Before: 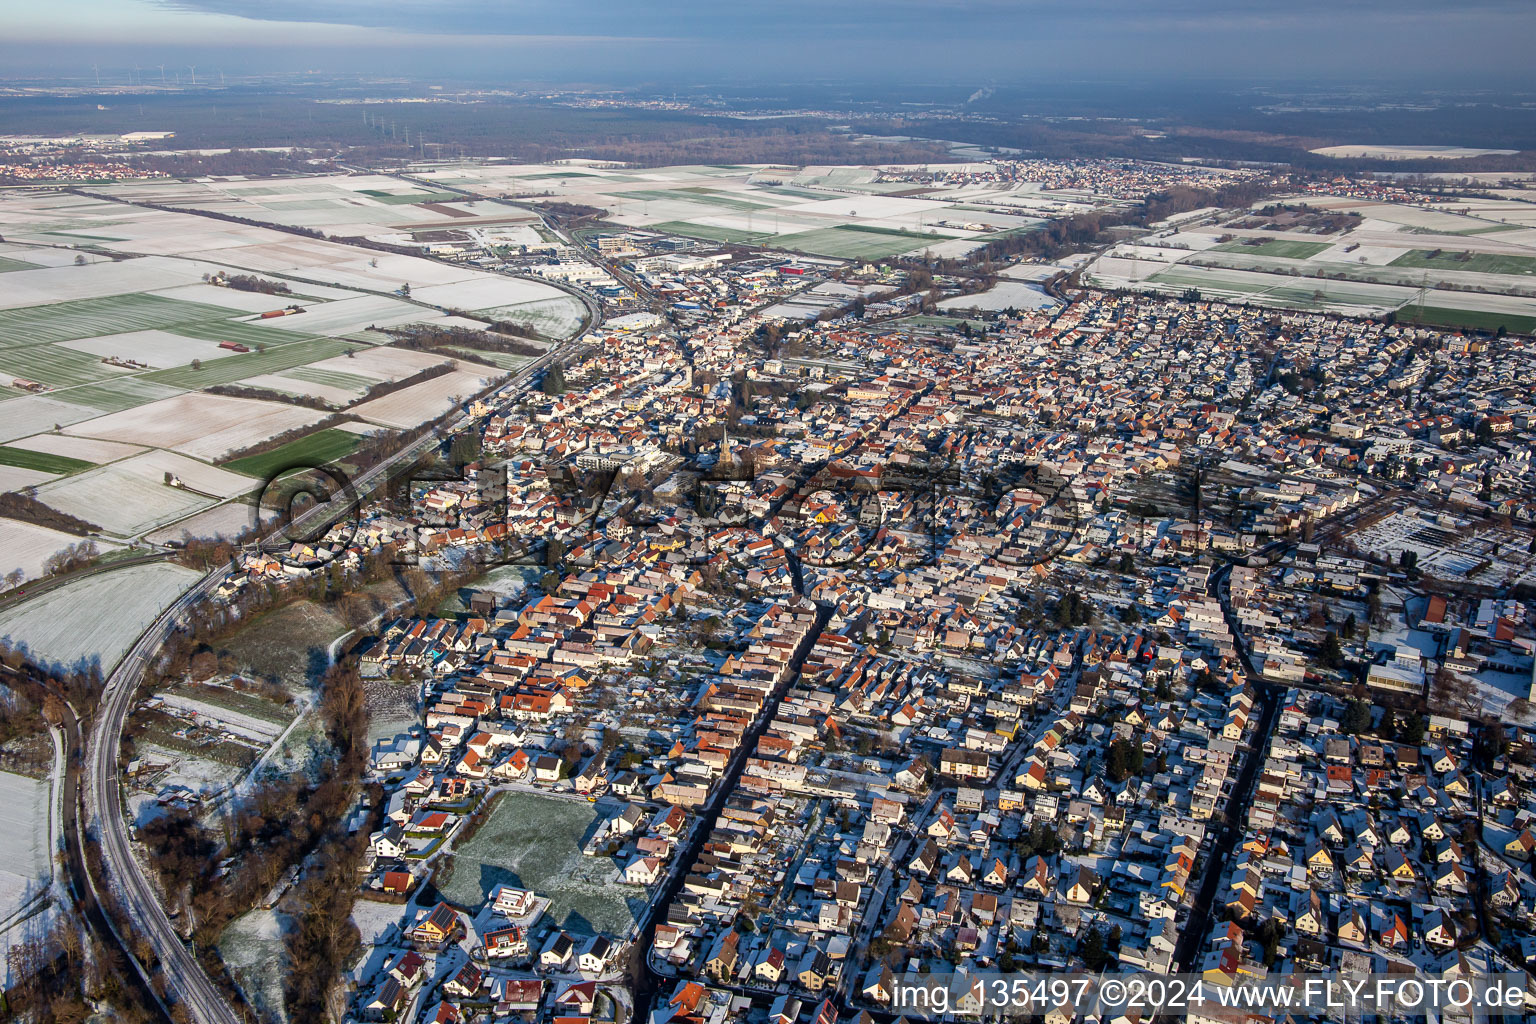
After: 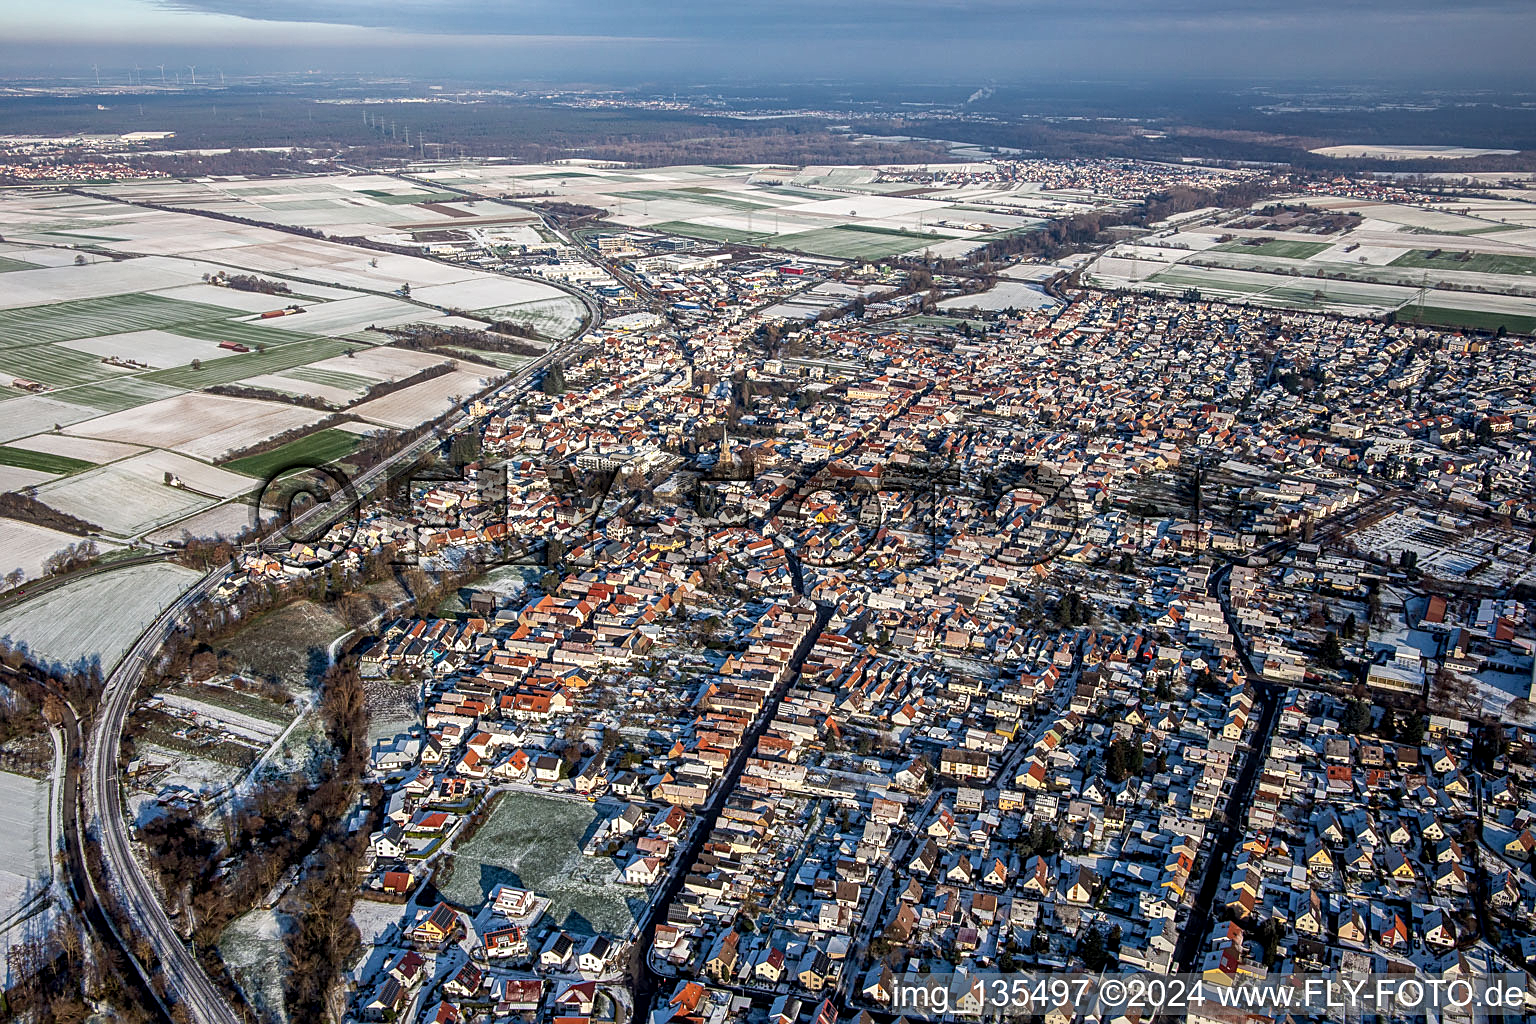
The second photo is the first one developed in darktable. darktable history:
sharpen: on, module defaults
local contrast: highlights 61%, detail 143%, midtone range 0.422
